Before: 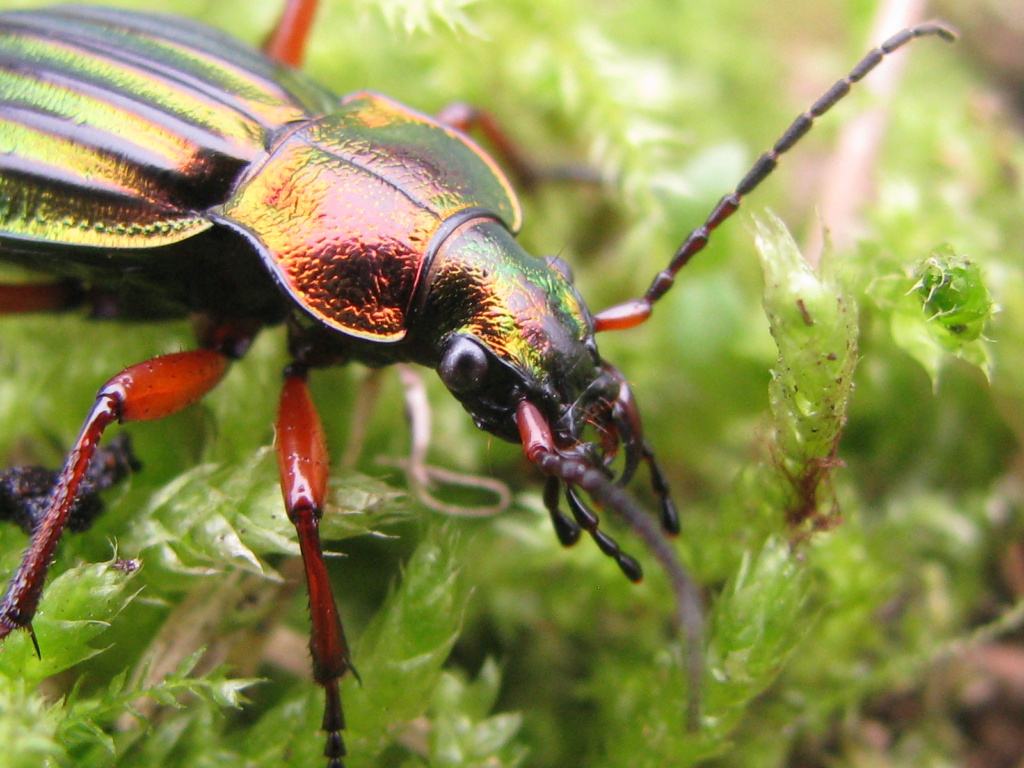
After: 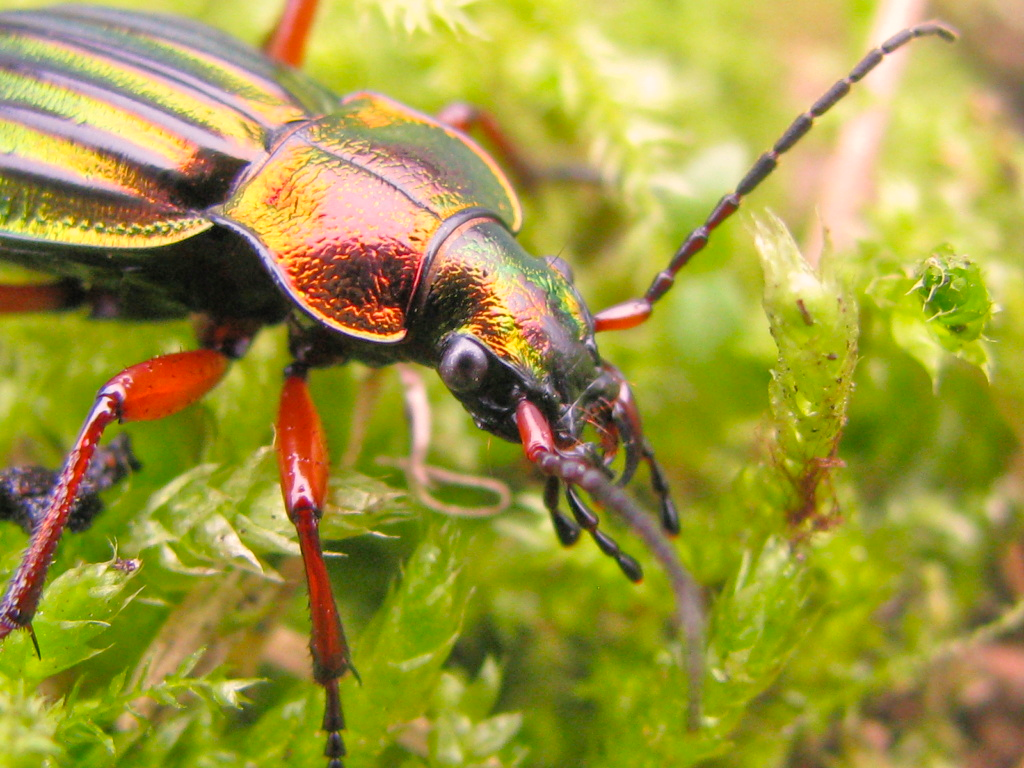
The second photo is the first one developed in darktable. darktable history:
tone equalizer: -7 EV 0.147 EV, -6 EV 0.598 EV, -5 EV 1.16 EV, -4 EV 1.3 EV, -3 EV 1.15 EV, -2 EV 0.6 EV, -1 EV 0.154 EV
color balance rgb: highlights gain › chroma 3.089%, highlights gain › hue 60.19°, linear chroma grading › global chroma 15.123%, perceptual saturation grading › global saturation 0.293%, global vibrance 10.823%
